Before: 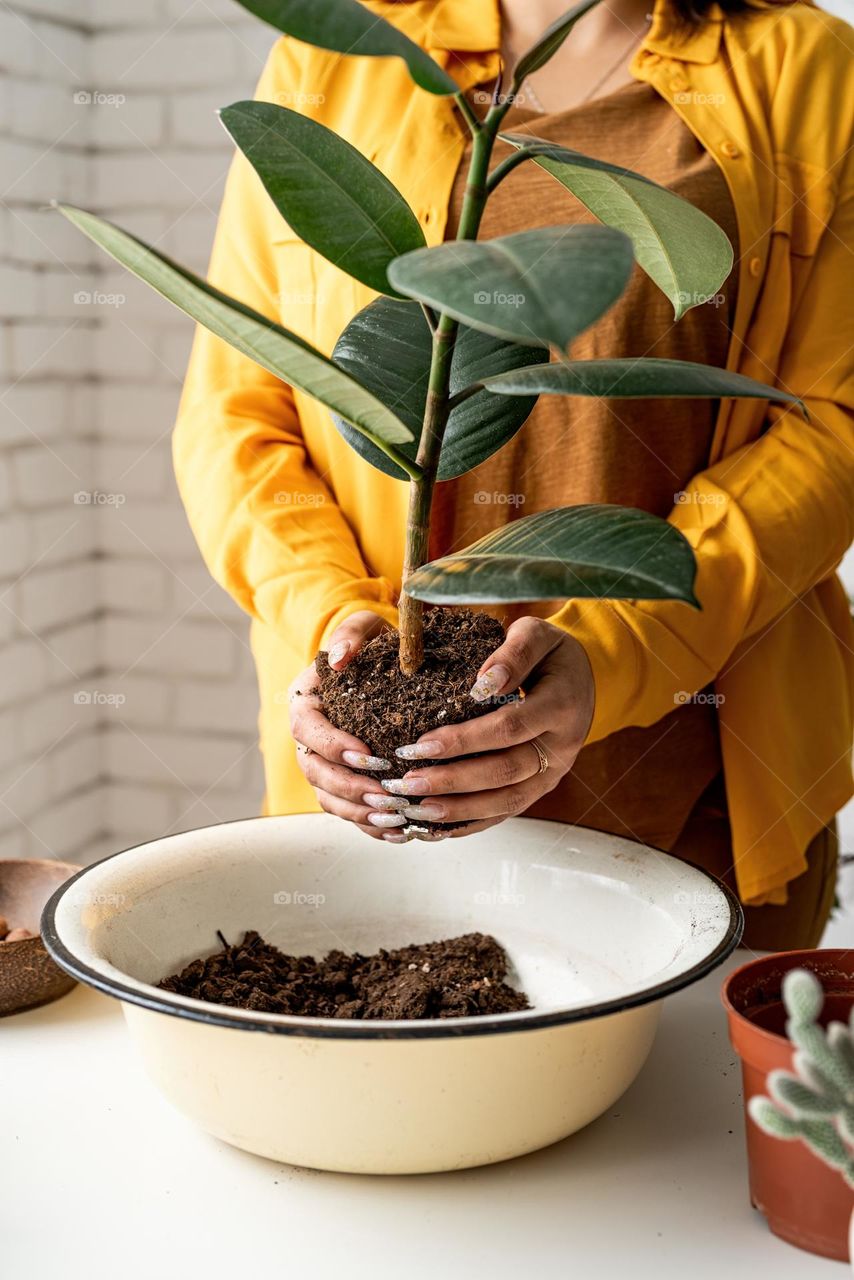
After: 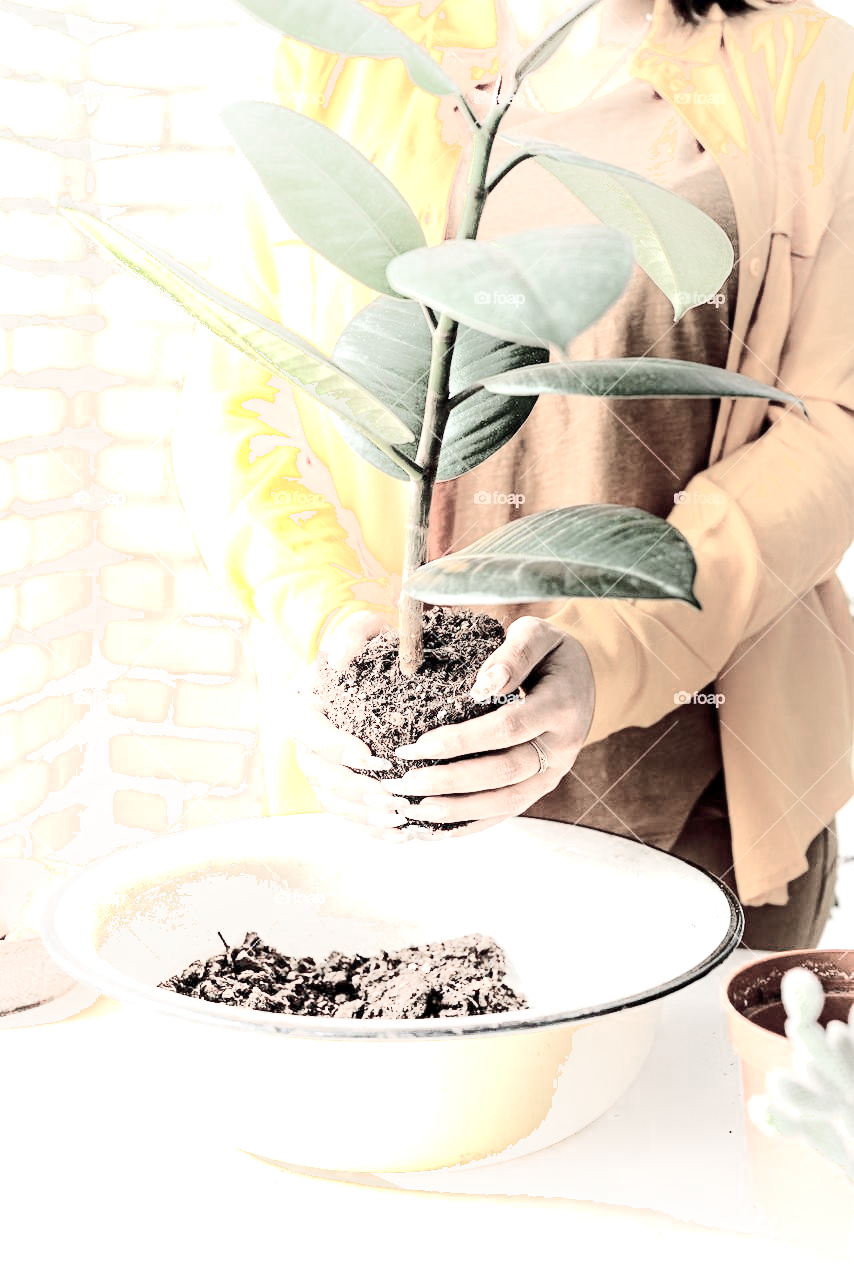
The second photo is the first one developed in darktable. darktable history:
shadows and highlights: shadows -56.16, highlights 85.4, soften with gaussian
color zones: curves: ch0 [(0, 0.613) (0.01, 0.613) (0.245, 0.448) (0.498, 0.529) (0.642, 0.665) (0.879, 0.777) (0.99, 0.613)]; ch1 [(0, 0.272) (0.219, 0.127) (0.724, 0.346)]
exposure: black level correction 0.001, exposure 1.398 EV, compensate highlight preservation false
base curve: curves: ch0 [(0, 0) (0.028, 0.03) (0.121, 0.232) (0.46, 0.748) (0.859, 0.968) (1, 1)]
